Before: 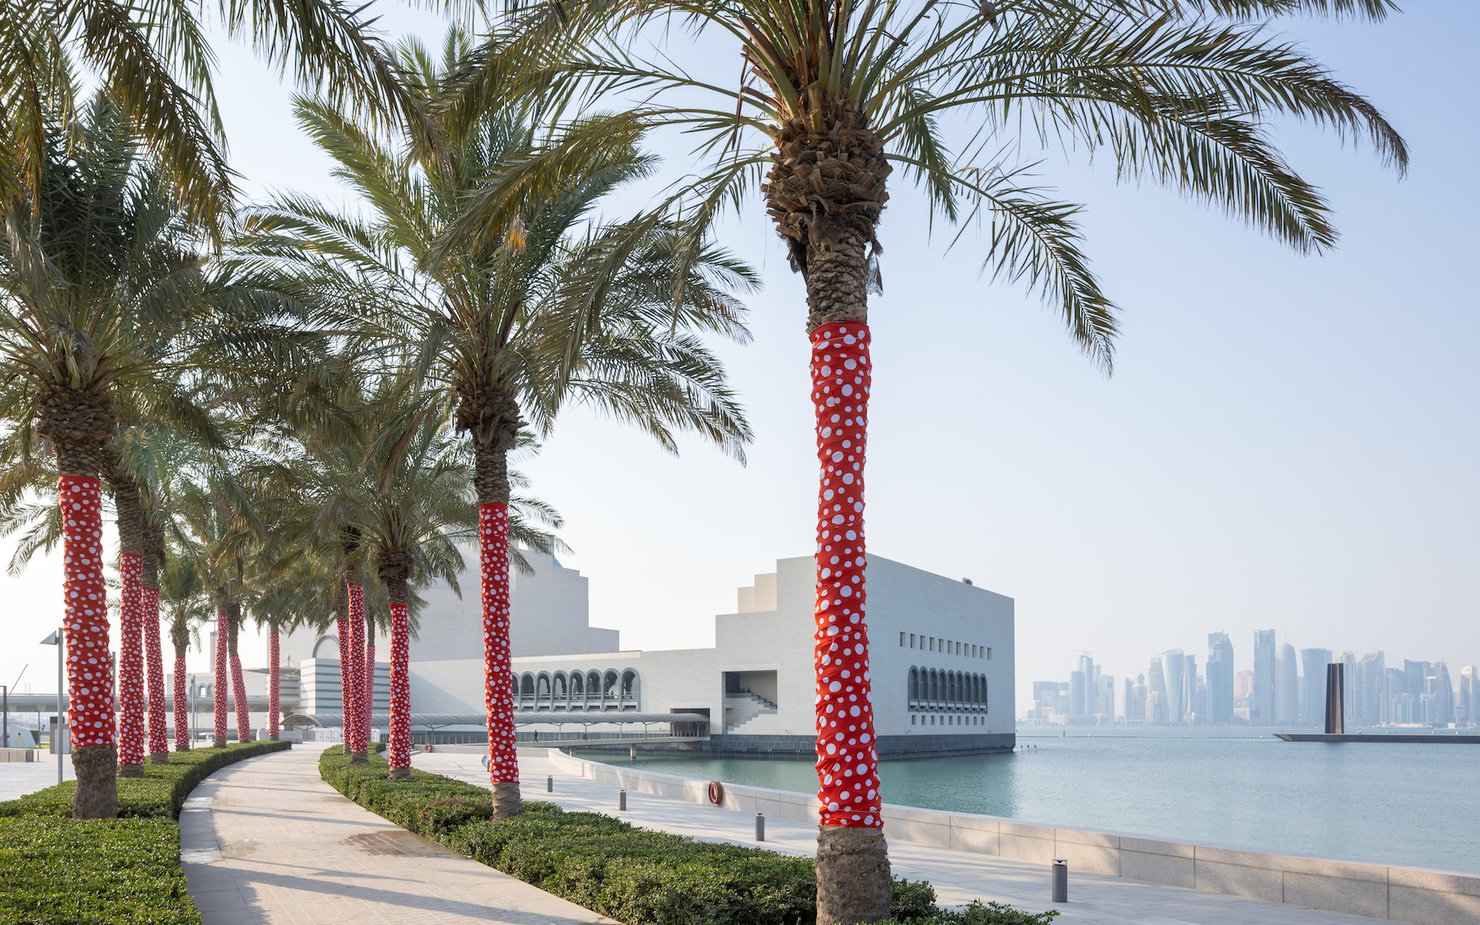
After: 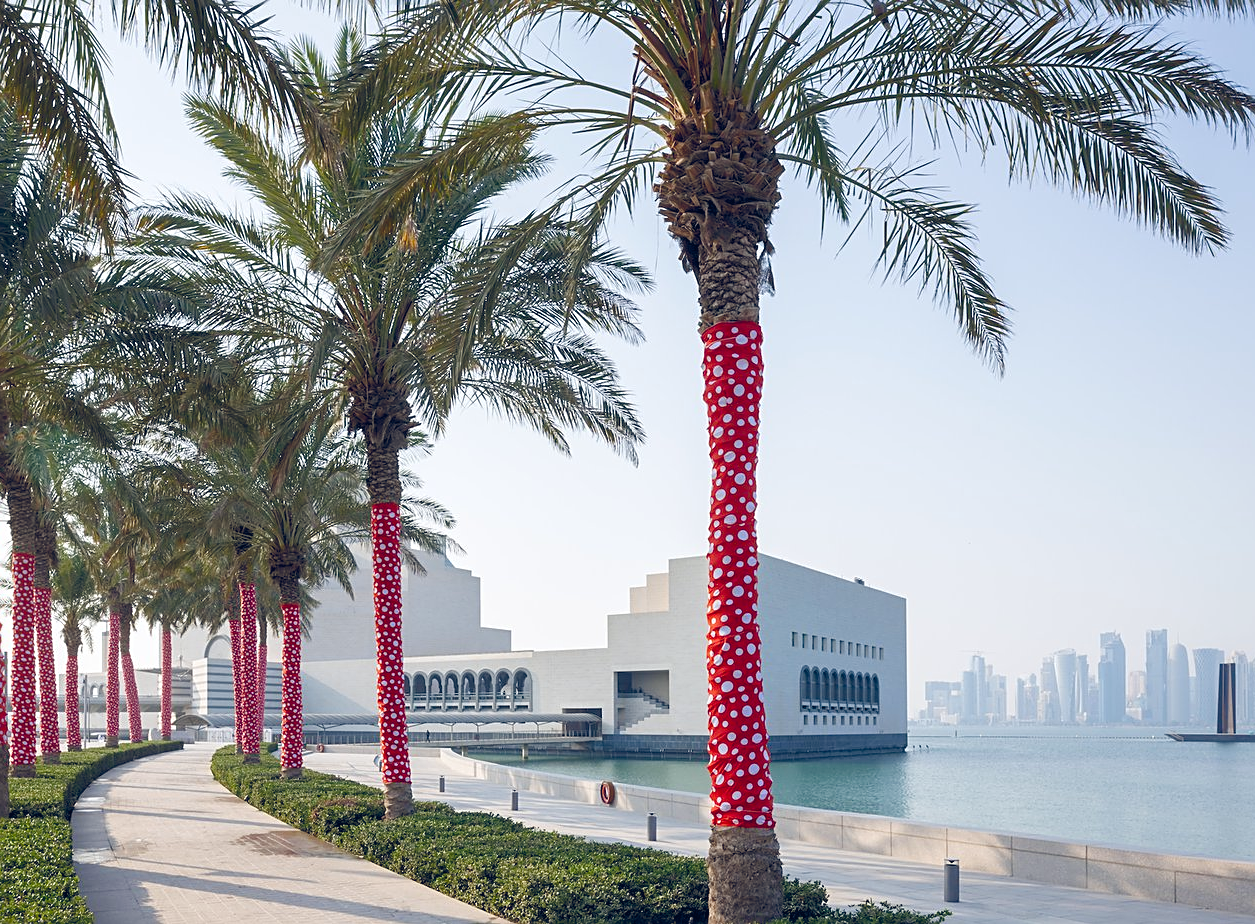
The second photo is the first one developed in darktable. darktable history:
color balance rgb: global offset › luminance 0.382%, global offset › chroma 0.213%, global offset › hue 255.51°, linear chroma grading › global chroma 8.671%, perceptual saturation grading › global saturation 20%, perceptual saturation grading › highlights -49.789%, perceptual saturation grading › shadows 25.585%, global vibrance 20%
sharpen: on, module defaults
crop: left 7.344%, right 7.824%
